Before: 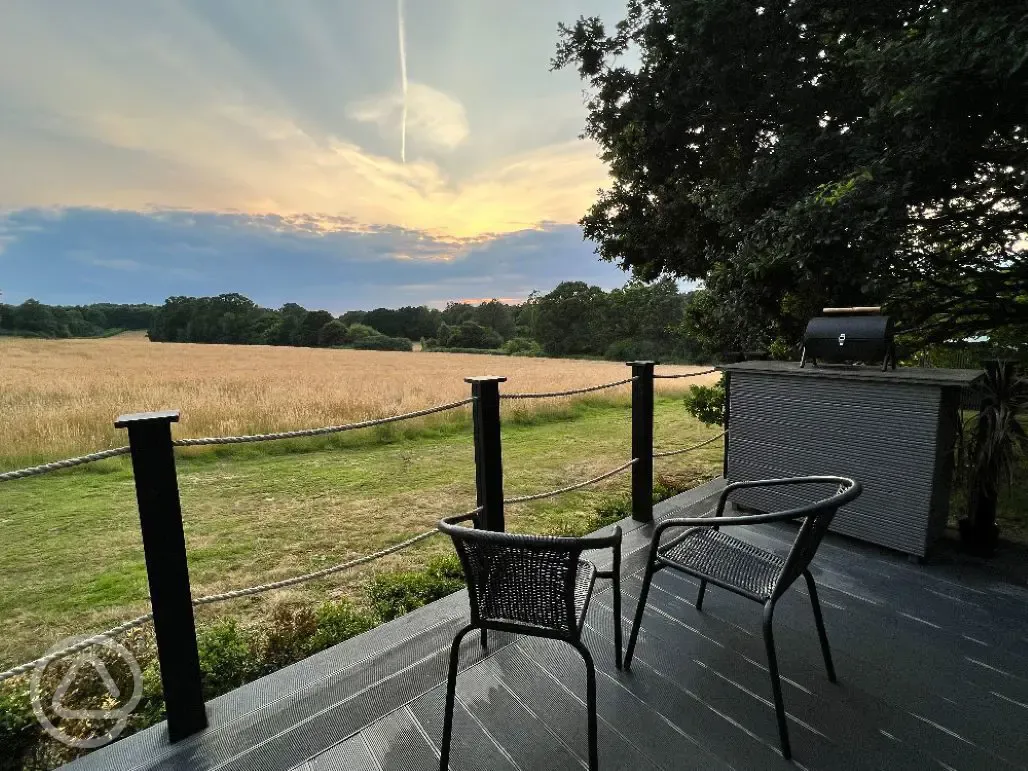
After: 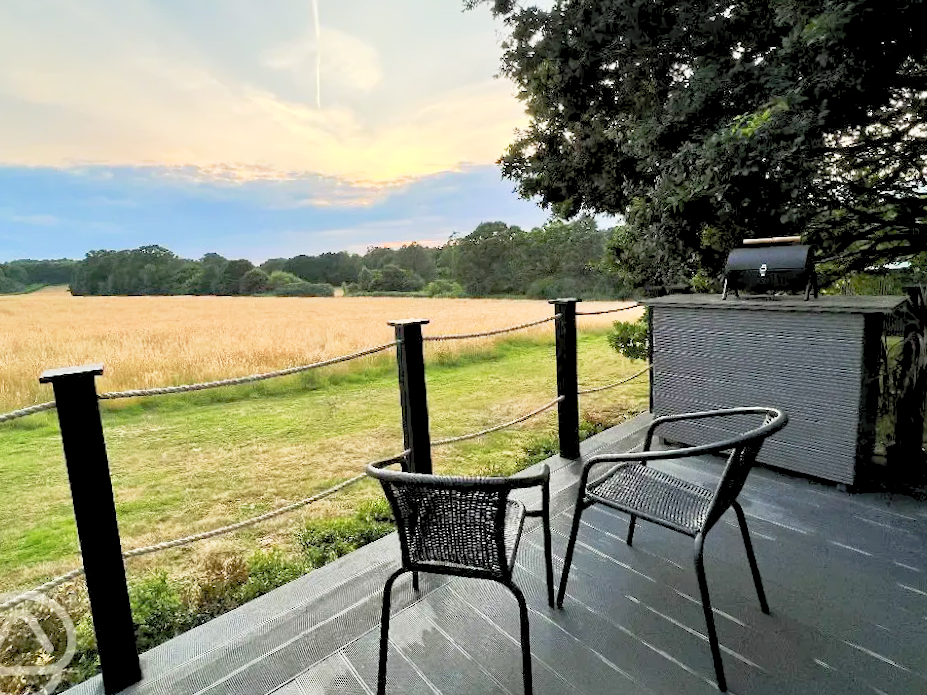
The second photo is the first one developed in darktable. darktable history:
levels: levels [0.072, 0.414, 0.976]
tone curve: curves: ch0 [(0, 0) (0.003, 0.026) (0.011, 0.03) (0.025, 0.047) (0.044, 0.082) (0.069, 0.119) (0.1, 0.157) (0.136, 0.19) (0.177, 0.231) (0.224, 0.27) (0.277, 0.318) (0.335, 0.383) (0.399, 0.456) (0.468, 0.532) (0.543, 0.618) (0.623, 0.71) (0.709, 0.786) (0.801, 0.851) (0.898, 0.908) (1, 1)], preserve colors none
base curve: curves: ch0 [(0, 0) (0.303, 0.277) (1, 1)]
crop and rotate: angle 1.96°, left 5.673%, top 5.673%
